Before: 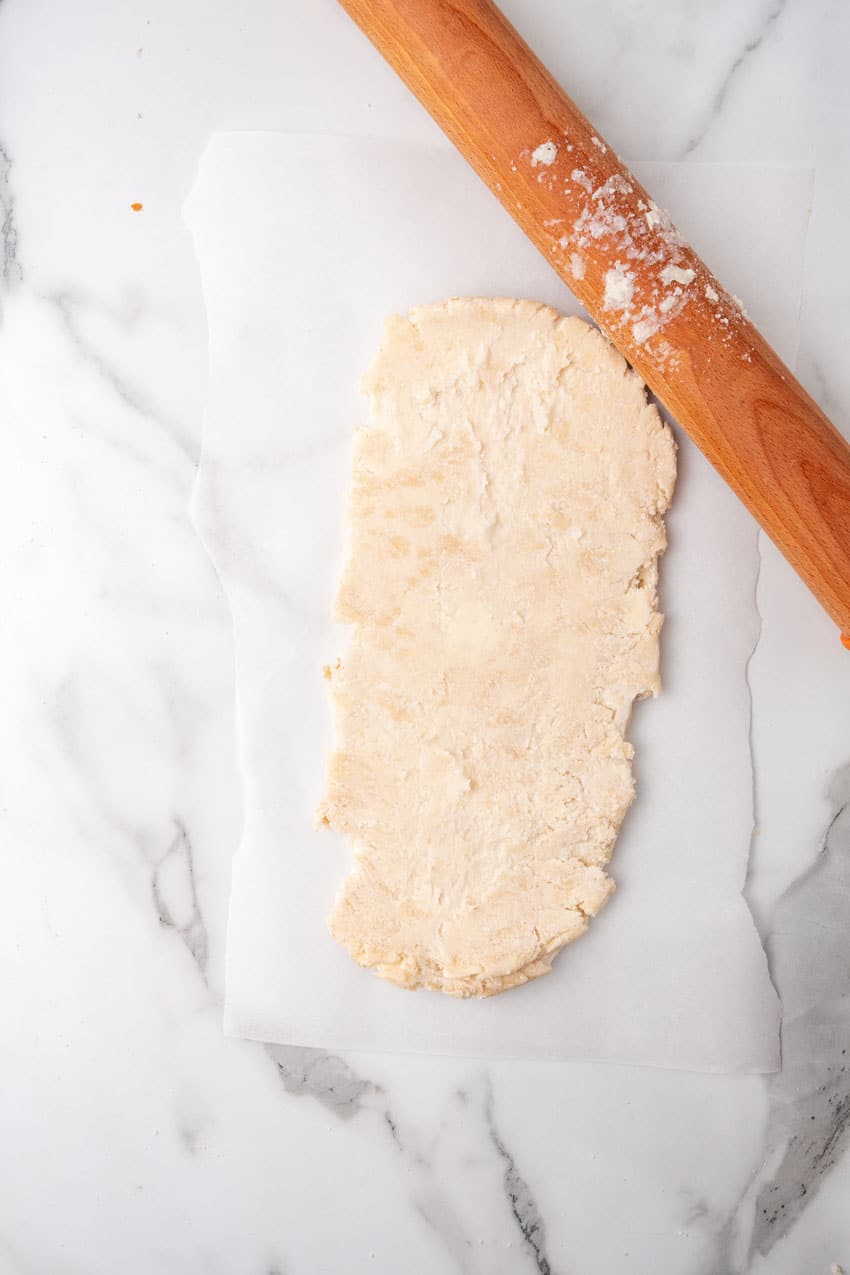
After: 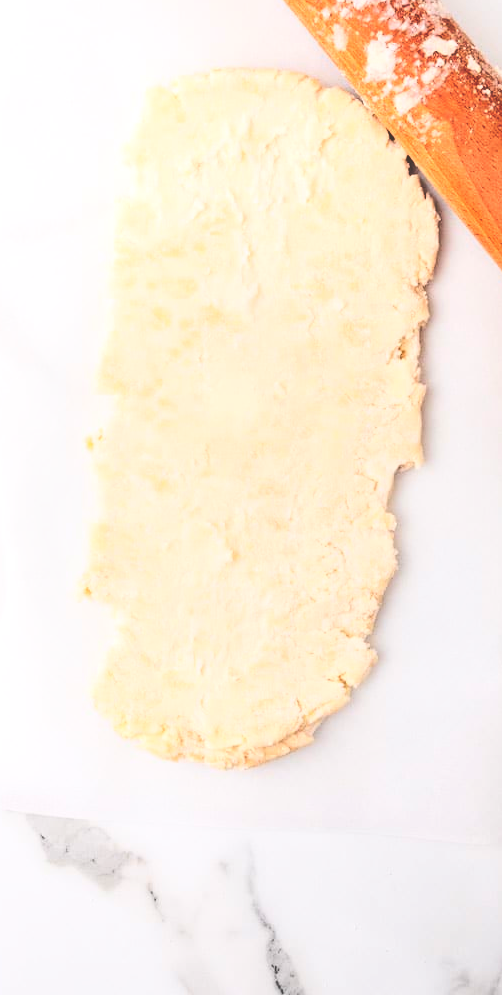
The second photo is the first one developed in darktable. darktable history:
contrast brightness saturation: contrast 0.221, brightness -0.181, saturation 0.231
vignetting: fall-off start 30.62%, fall-off radius 34.68%, brightness 0.037, saturation 0.003, center (-0.014, 0), unbound false
crop and rotate: left 28.164%, top 17.977%, right 12.685%, bottom 3.923%
base curve: curves: ch0 [(0, 0) (0.036, 0.025) (0.121, 0.166) (0.206, 0.329) (0.605, 0.79) (1, 1)]
